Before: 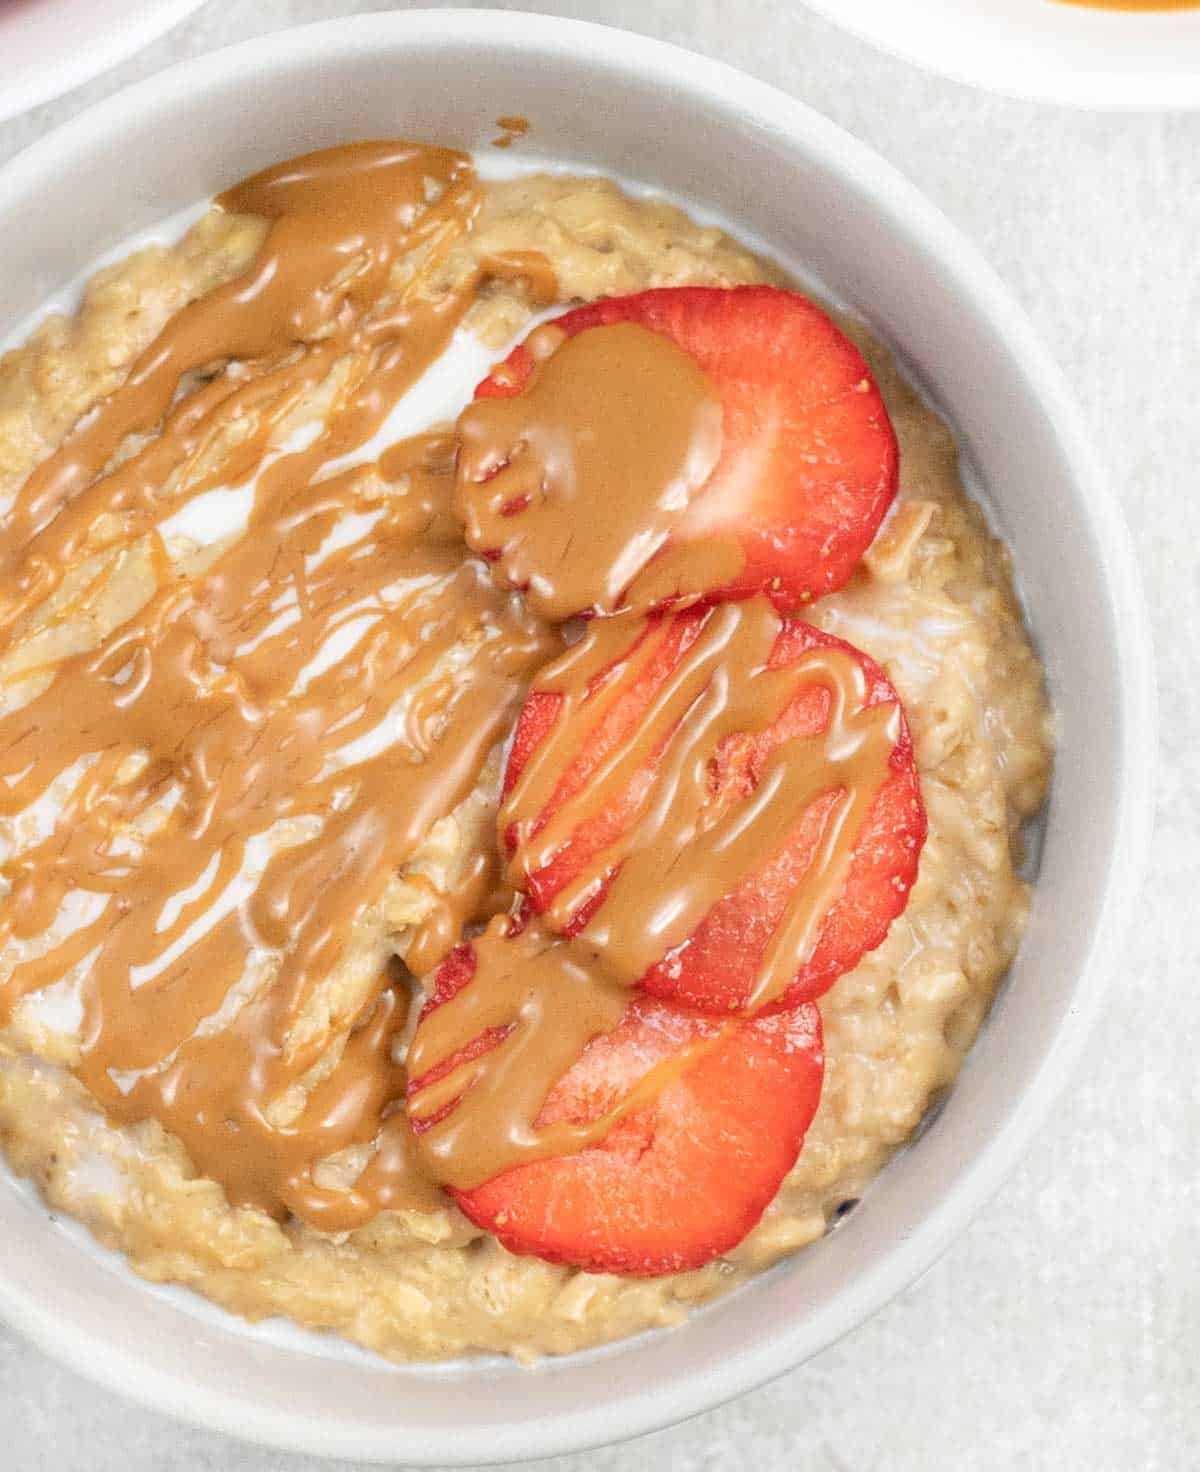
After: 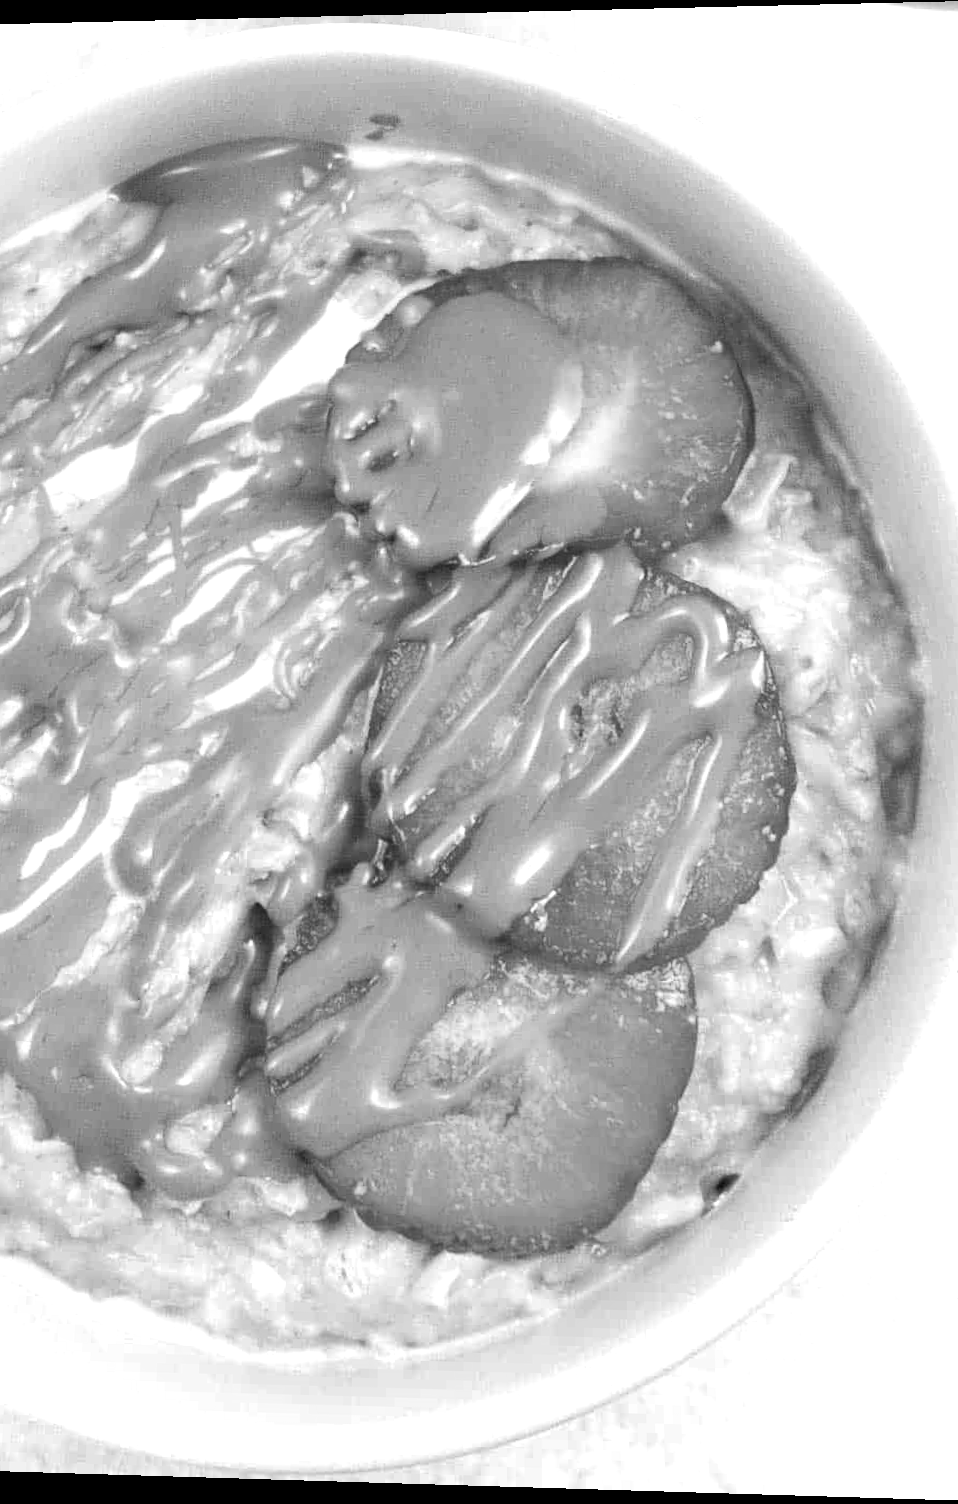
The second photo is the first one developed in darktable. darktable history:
crop: left 13.443%, right 13.31%
rotate and perspective: rotation 0.128°, lens shift (vertical) -0.181, lens shift (horizontal) -0.044, shear 0.001, automatic cropping off
color balance rgb: linear chroma grading › global chroma 9%, perceptual saturation grading › global saturation 36%, perceptual saturation grading › shadows 35%, perceptual brilliance grading › global brilliance 15%, perceptual brilliance grading › shadows -35%, global vibrance 15%
monochrome: a 1.94, b -0.638
